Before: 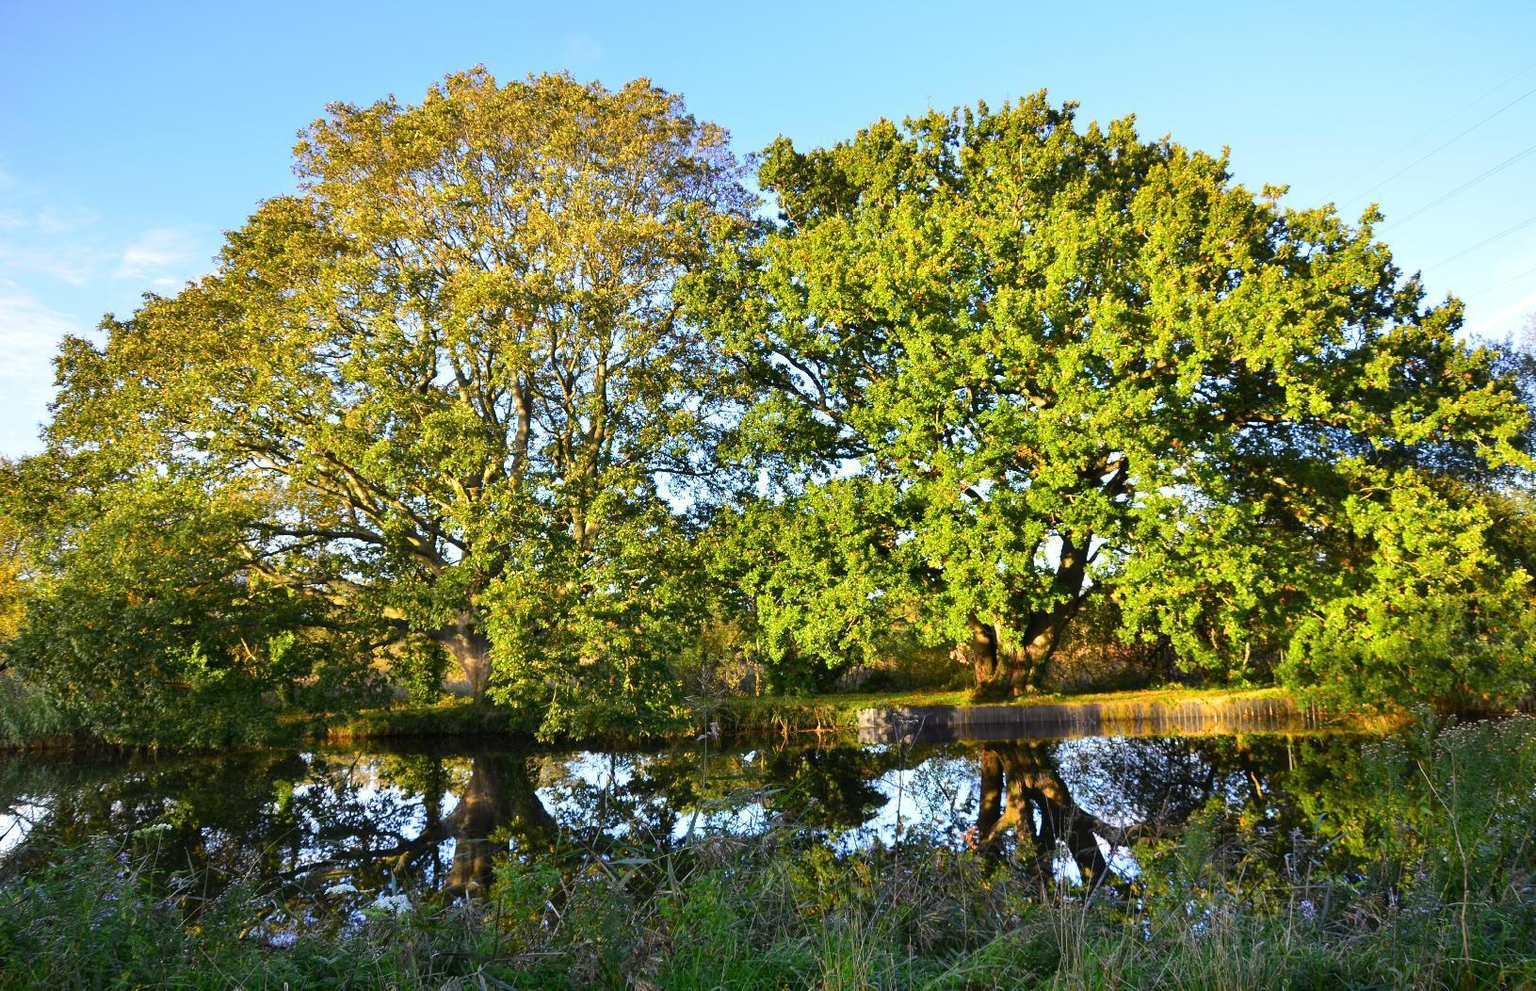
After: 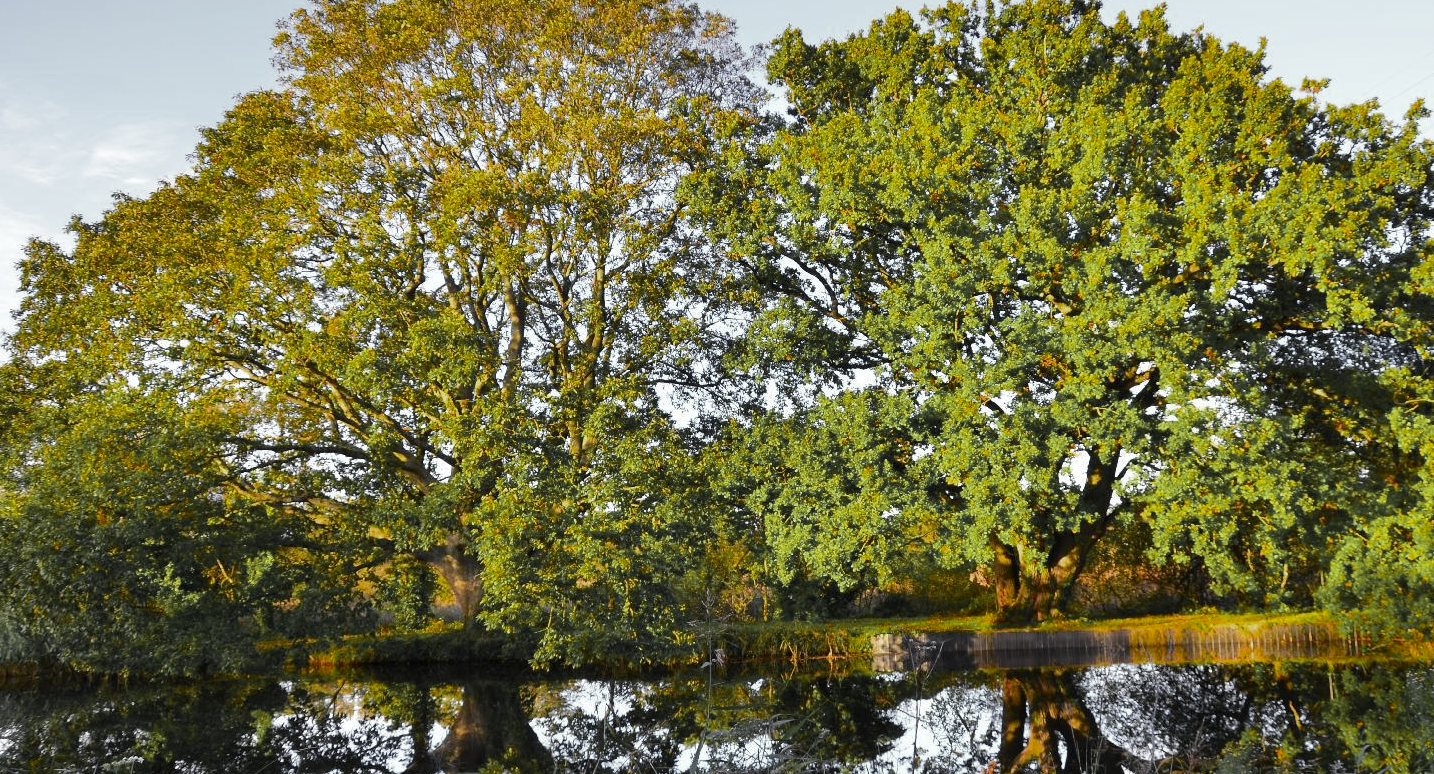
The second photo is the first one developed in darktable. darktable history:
crop and rotate: left 2.425%, top 11.305%, right 9.6%, bottom 15.08%
tone equalizer: on, module defaults
color zones: curves: ch0 [(0.004, 0.388) (0.125, 0.392) (0.25, 0.404) (0.375, 0.5) (0.5, 0.5) (0.625, 0.5) (0.75, 0.5) (0.875, 0.5)]; ch1 [(0, 0.5) (0.125, 0.5) (0.25, 0.5) (0.375, 0.124) (0.524, 0.124) (0.645, 0.128) (0.789, 0.132) (0.914, 0.096) (0.998, 0.068)]
